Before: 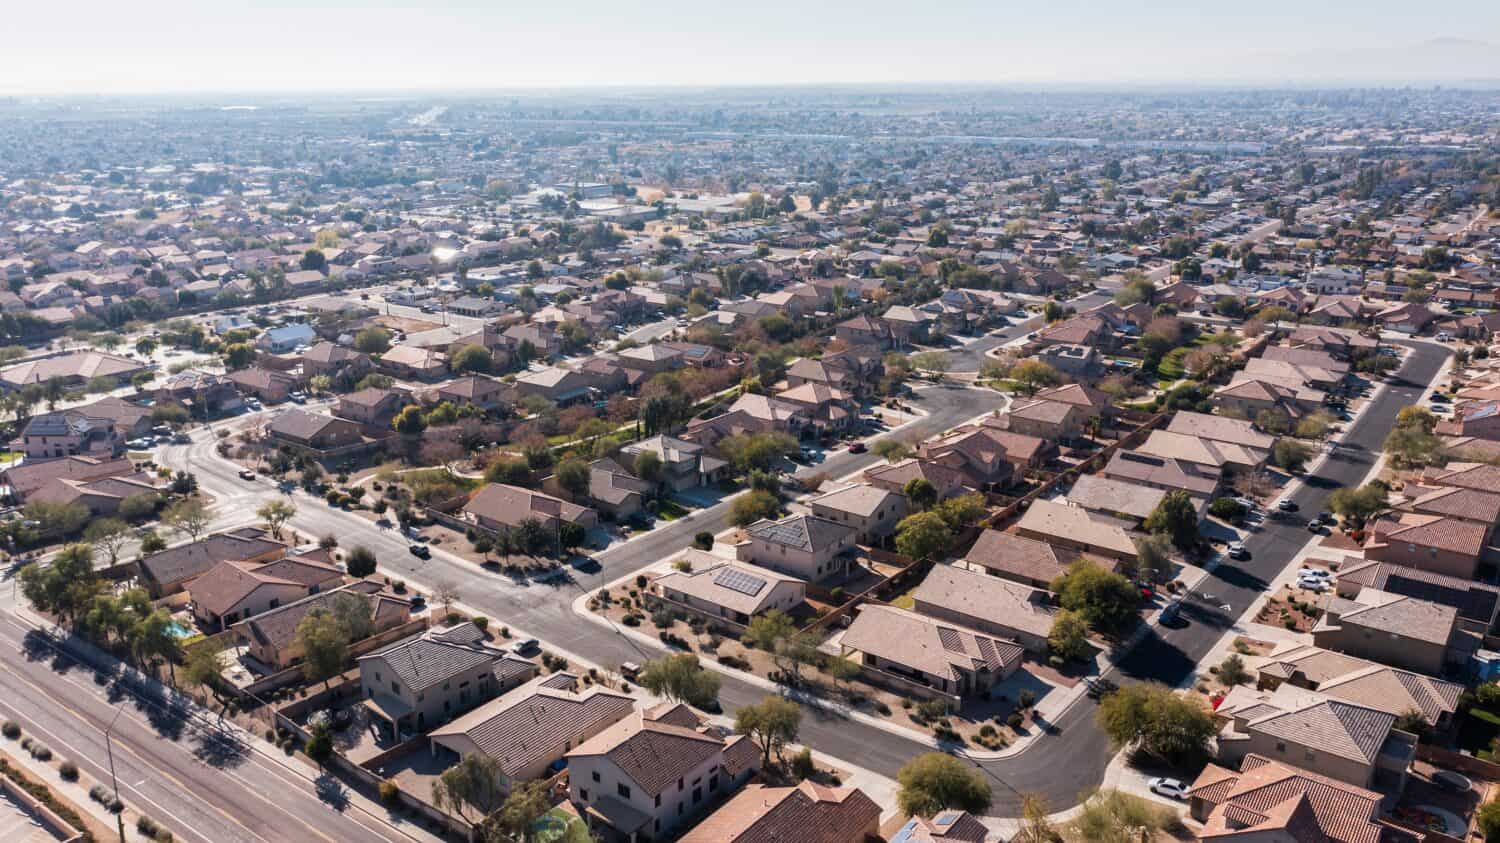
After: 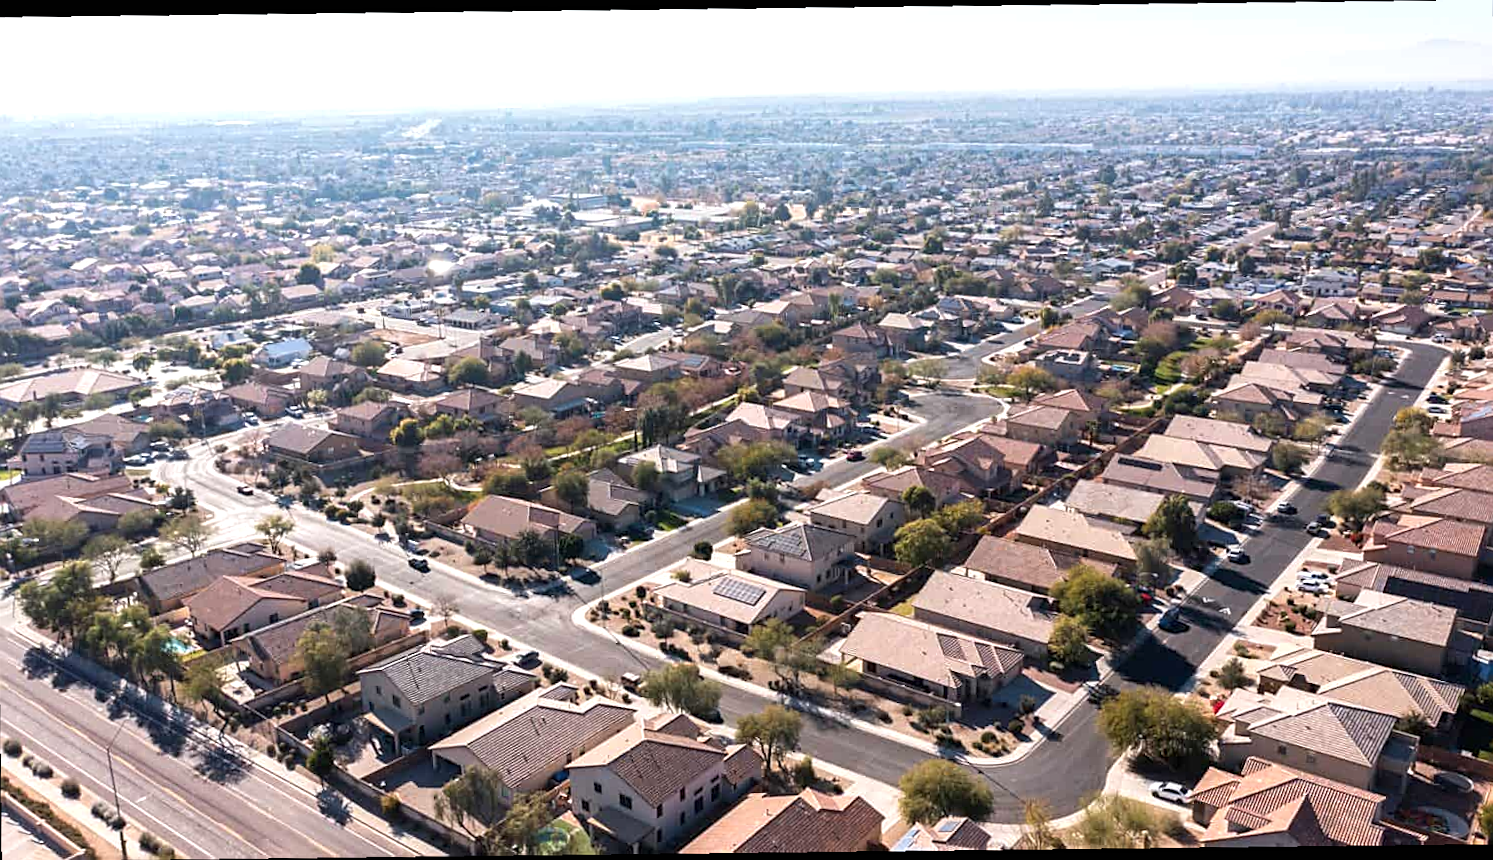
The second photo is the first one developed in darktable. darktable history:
rotate and perspective: rotation -1.17°, automatic cropping off
sharpen: on, module defaults
crop and rotate: angle -0.5°
exposure: black level correction 0, exposure 0.5 EV, compensate exposure bias true, compensate highlight preservation false
